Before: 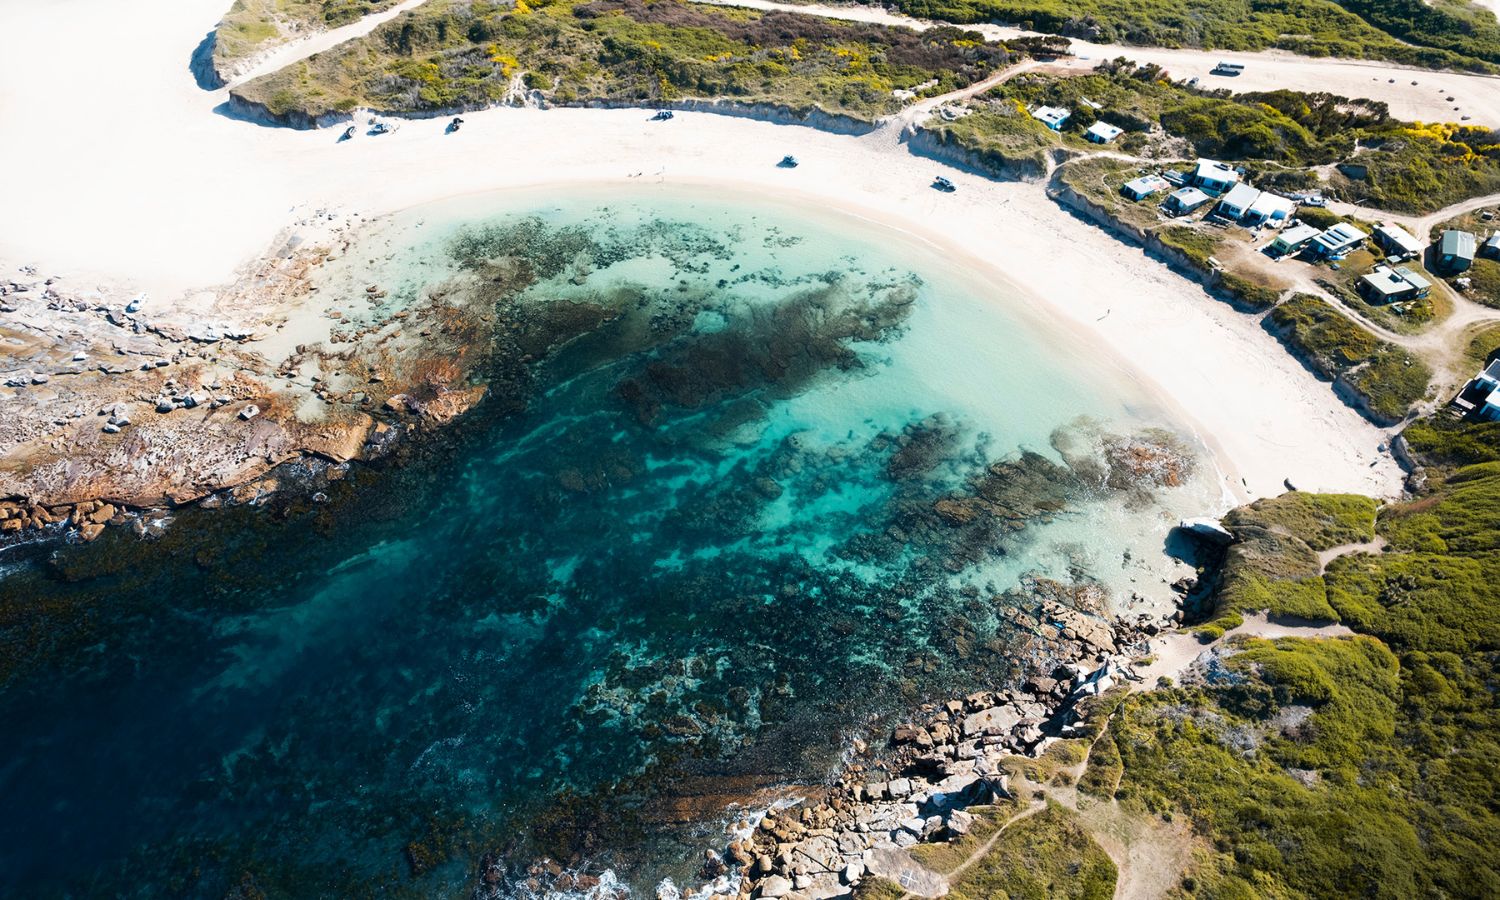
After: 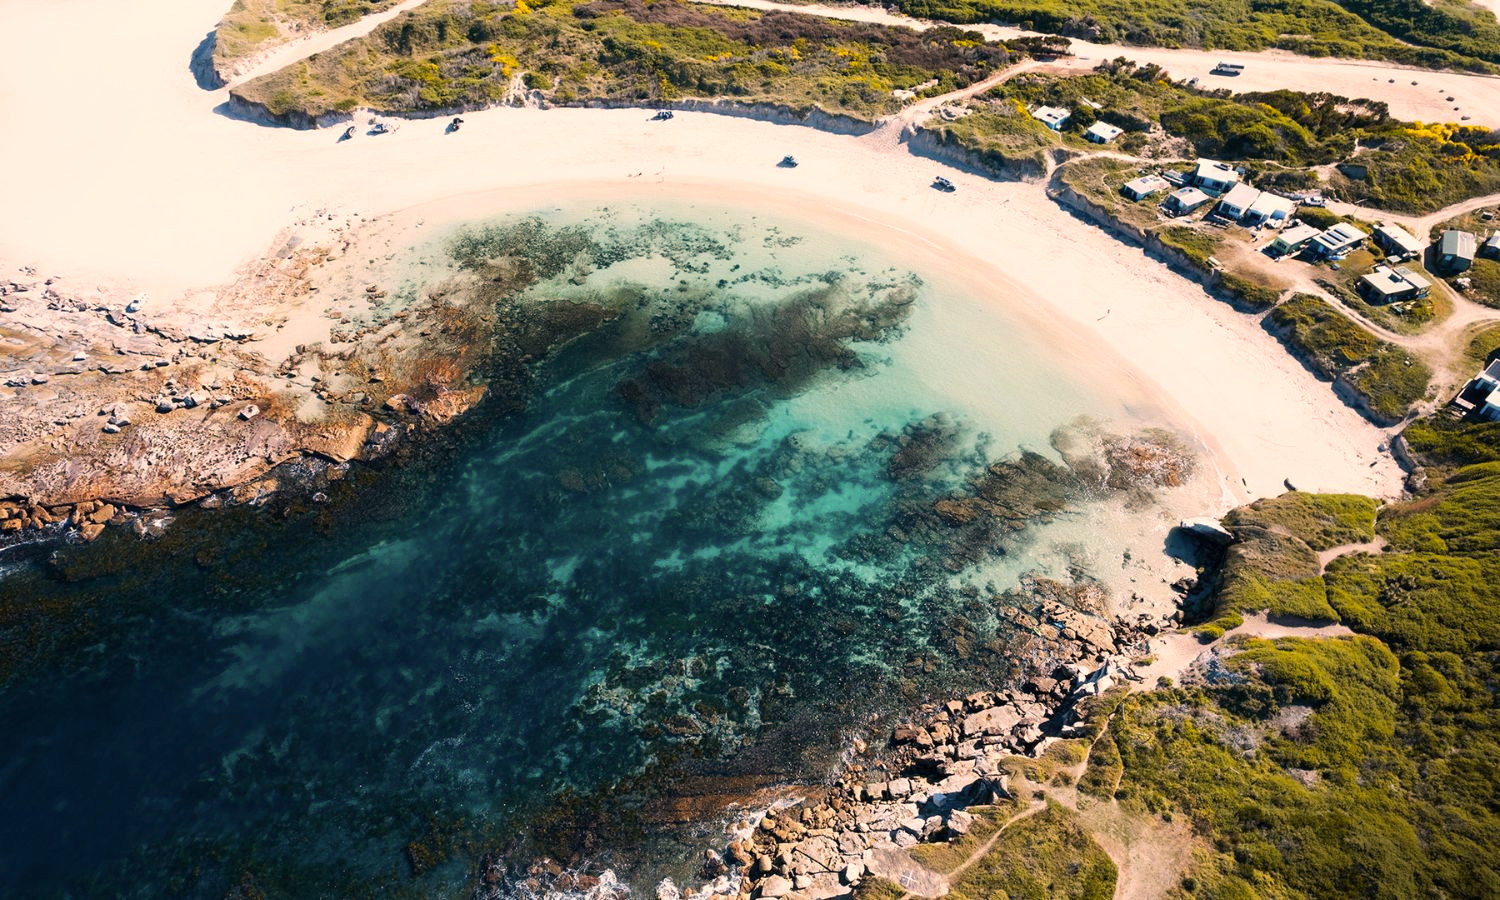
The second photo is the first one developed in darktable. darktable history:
color correction: highlights a* 11.68, highlights b* 12.13
